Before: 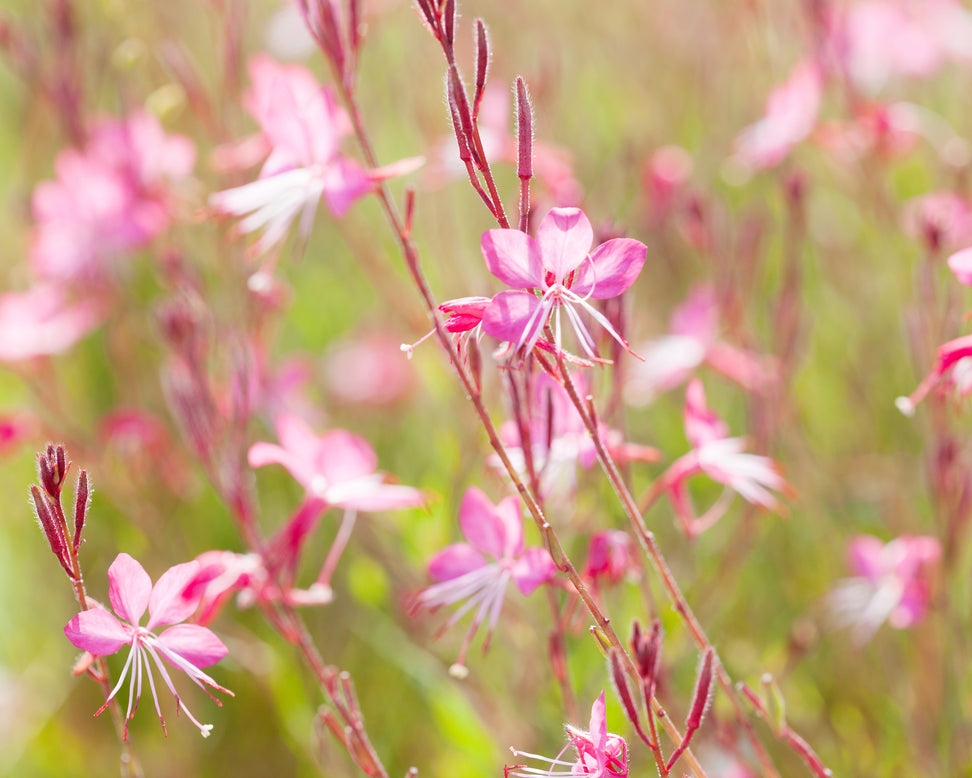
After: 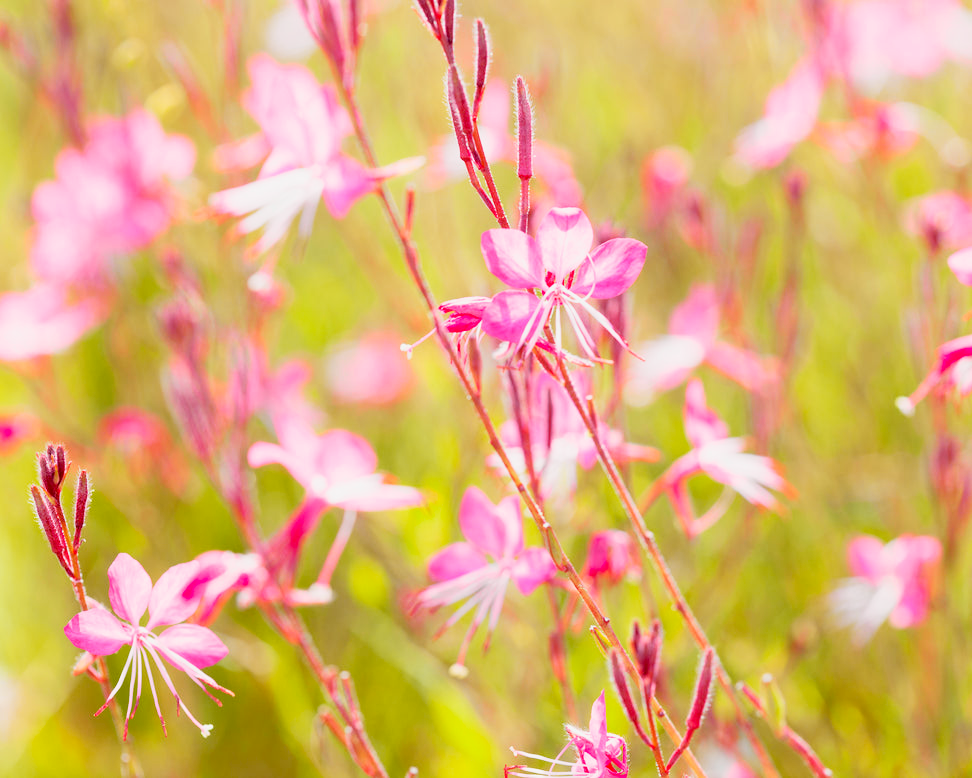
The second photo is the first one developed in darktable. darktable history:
tone curve: curves: ch0 [(0, 0) (0.168, 0.142) (0.359, 0.44) (0.469, 0.544) (0.634, 0.722) (0.858, 0.903) (1, 0.968)]; ch1 [(0, 0) (0.437, 0.453) (0.472, 0.47) (0.502, 0.502) (0.54, 0.534) (0.57, 0.592) (0.618, 0.66) (0.699, 0.749) (0.859, 0.919) (1, 1)]; ch2 [(0, 0) (0.33, 0.301) (0.421, 0.443) (0.476, 0.498) (0.505, 0.503) (0.547, 0.557) (0.586, 0.634) (0.608, 0.676) (1, 1)], color space Lab, independent channels, preserve colors none
